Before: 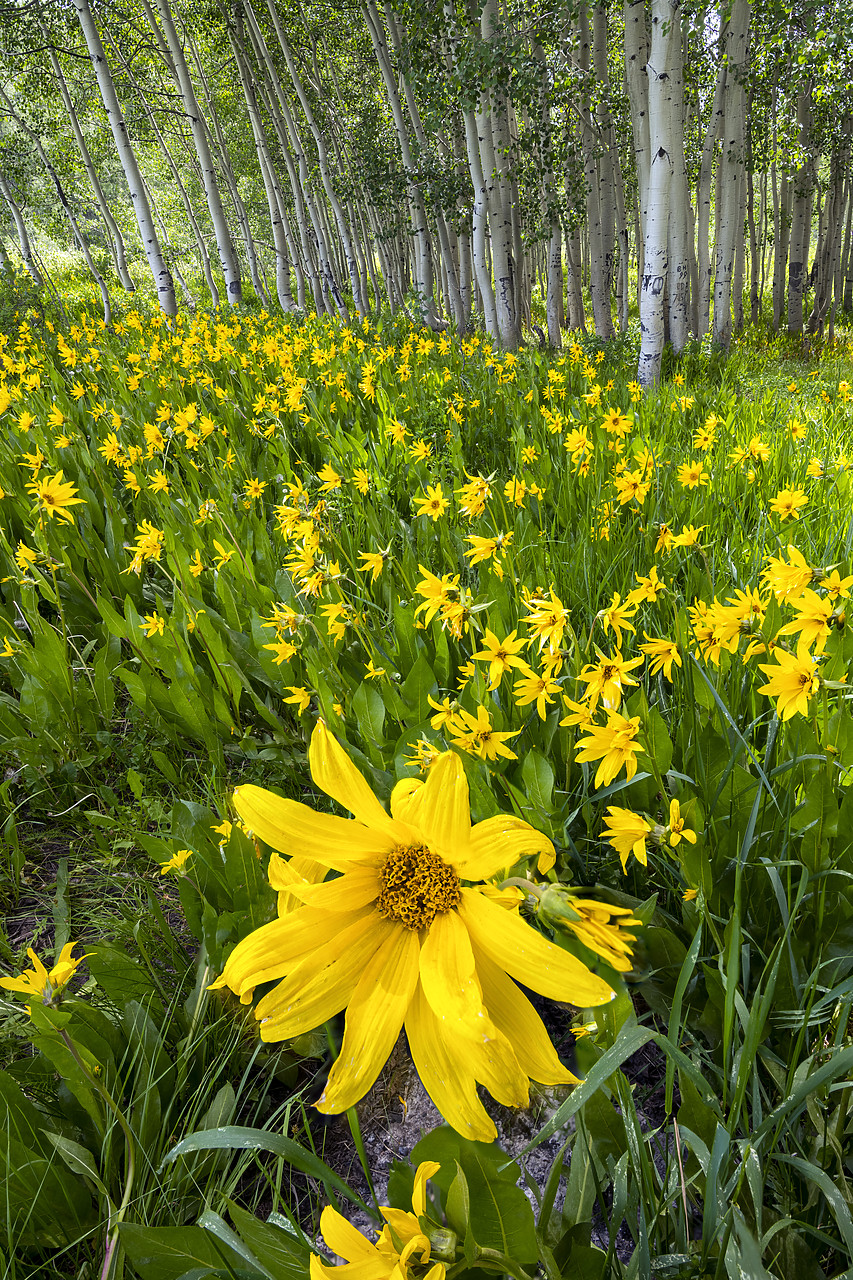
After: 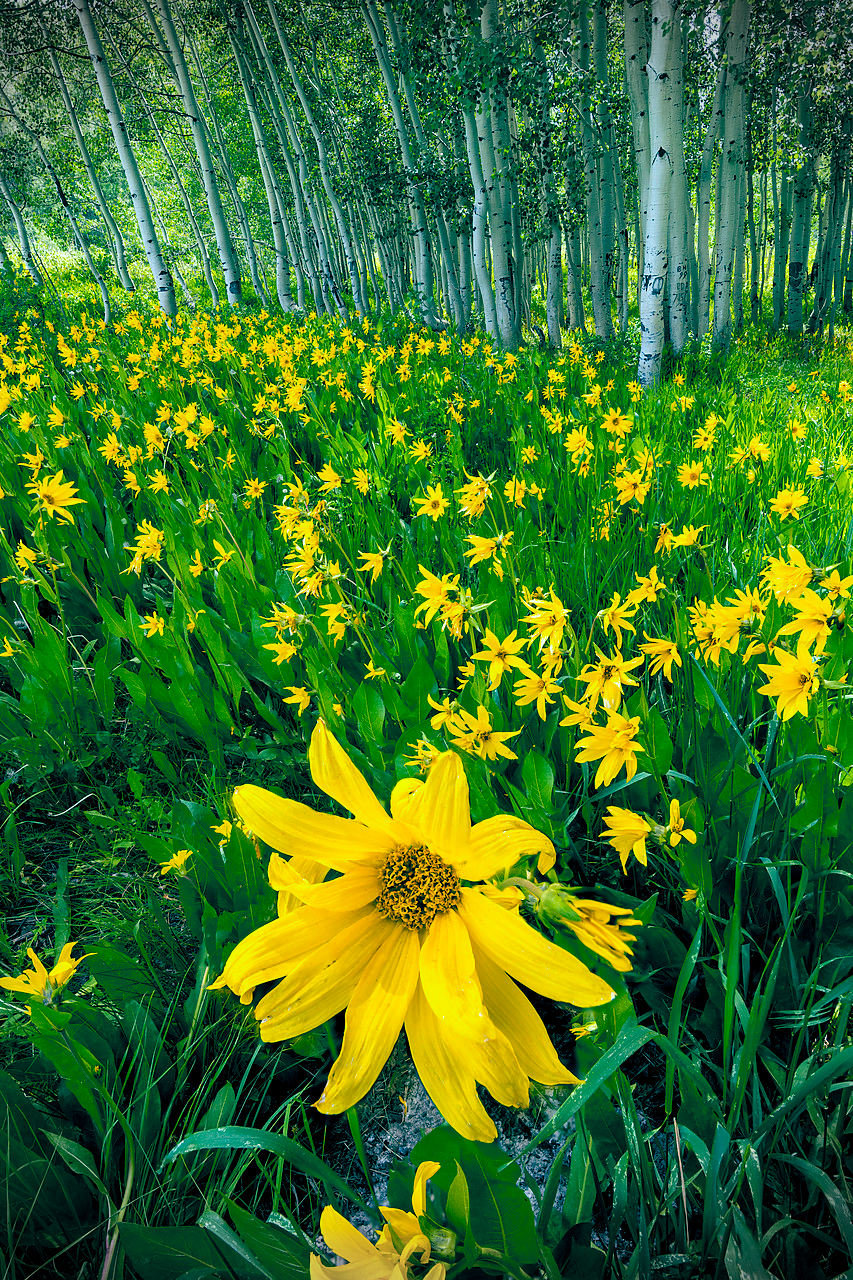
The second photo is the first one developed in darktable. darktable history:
color balance rgb: shadows lift › chroma 1.941%, shadows lift › hue 265.66°, global offset › luminance -0.541%, global offset › chroma 0.905%, global offset › hue 175.84°, perceptual saturation grading › global saturation 31.026%
vignetting: fall-off start 87.87%, fall-off radius 24.15%, unbound false
color correction: highlights b* -0.022, saturation 0.977
